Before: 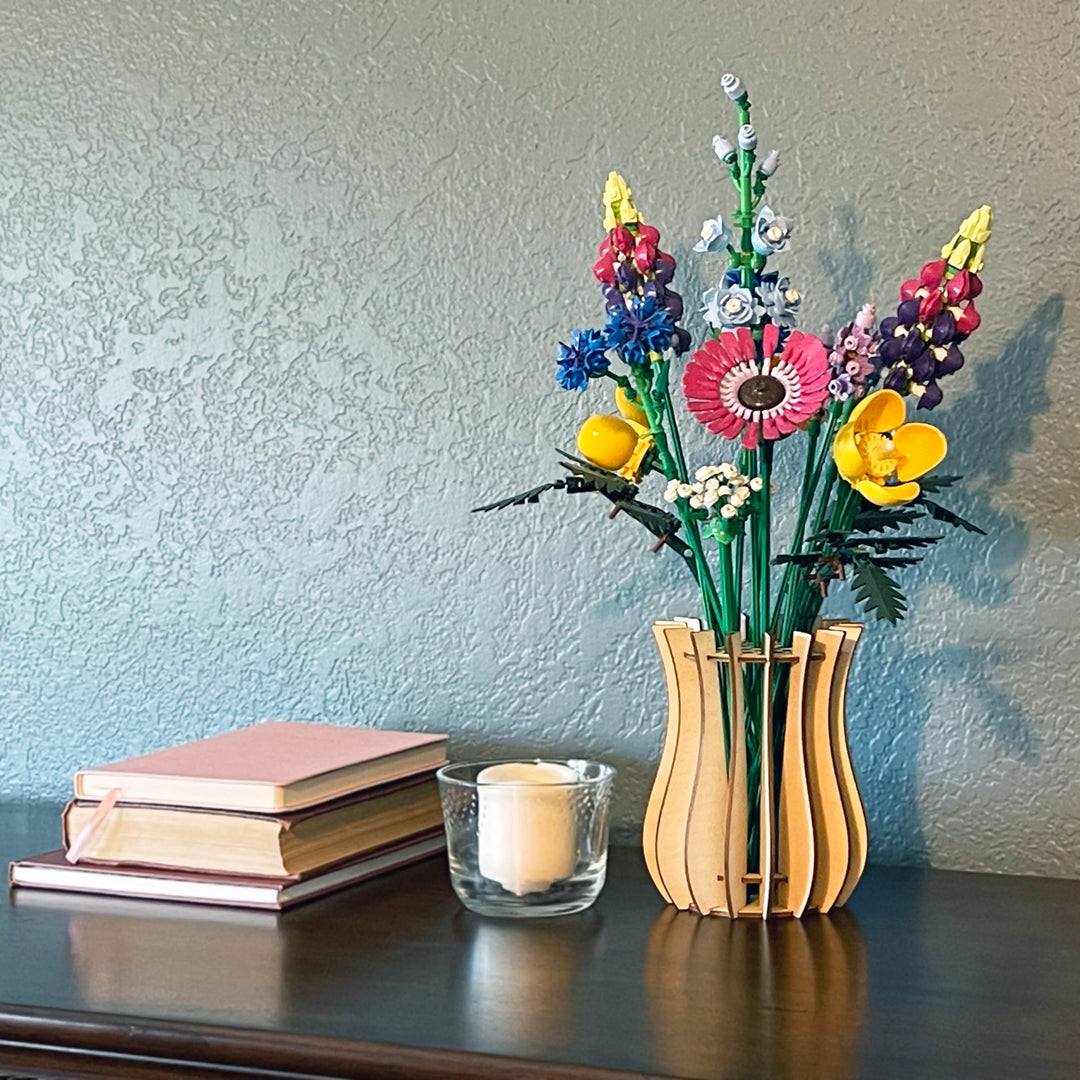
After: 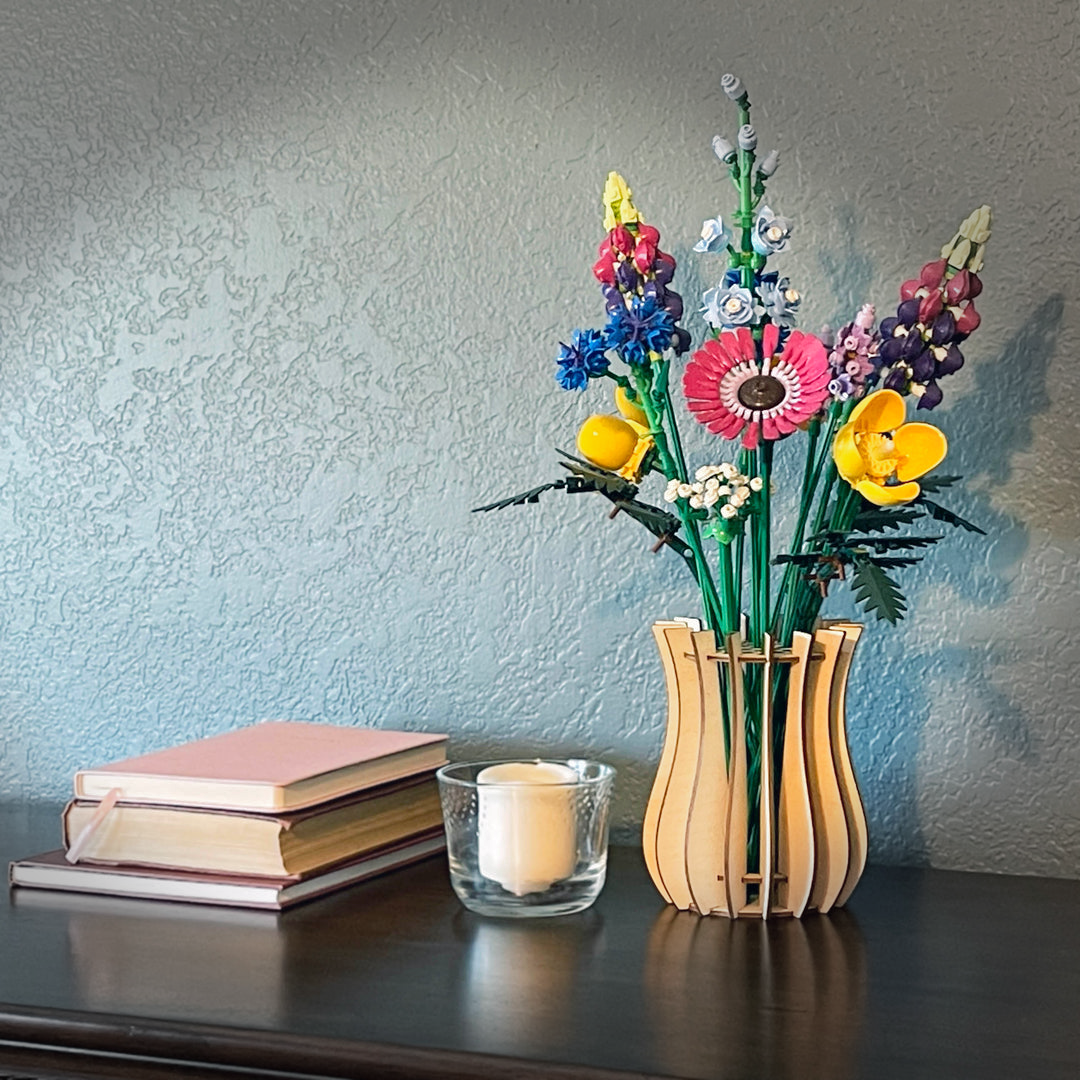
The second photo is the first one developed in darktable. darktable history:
vignetting: fall-off start 90.15%, fall-off radius 38.86%, center (-0.124, -0.005), width/height ratio 1.216, shape 1.29, dithering 16-bit output, unbound false
base curve: curves: ch0 [(0, 0) (0.235, 0.266) (0.503, 0.496) (0.786, 0.72) (1, 1)], exposure shift 0.01, preserve colors average RGB
